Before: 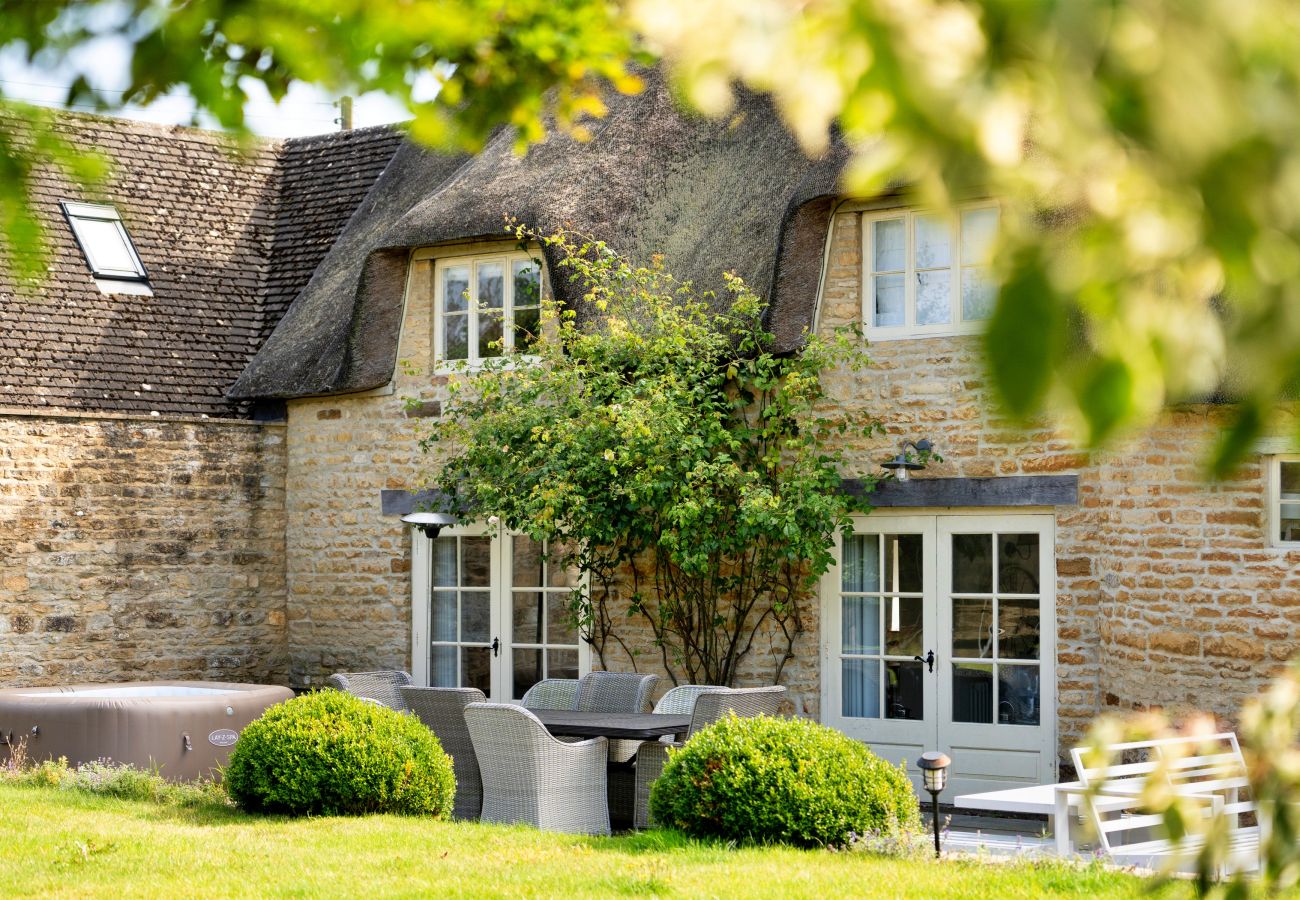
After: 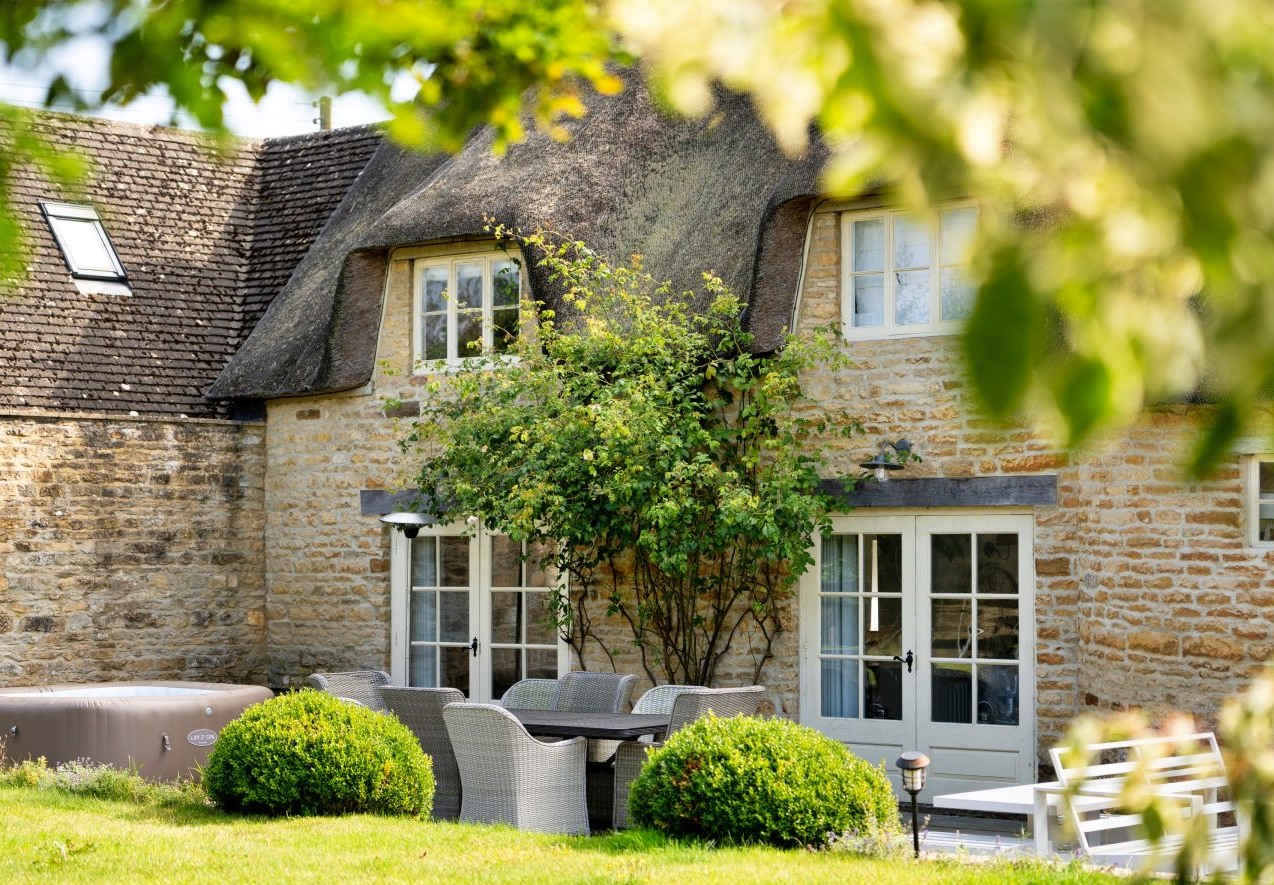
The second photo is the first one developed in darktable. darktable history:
crop: left 1.651%, right 0.276%, bottom 1.583%
shadows and highlights: radius 125.31, shadows 30.53, highlights -30.94, low approximation 0.01, soften with gaussian
